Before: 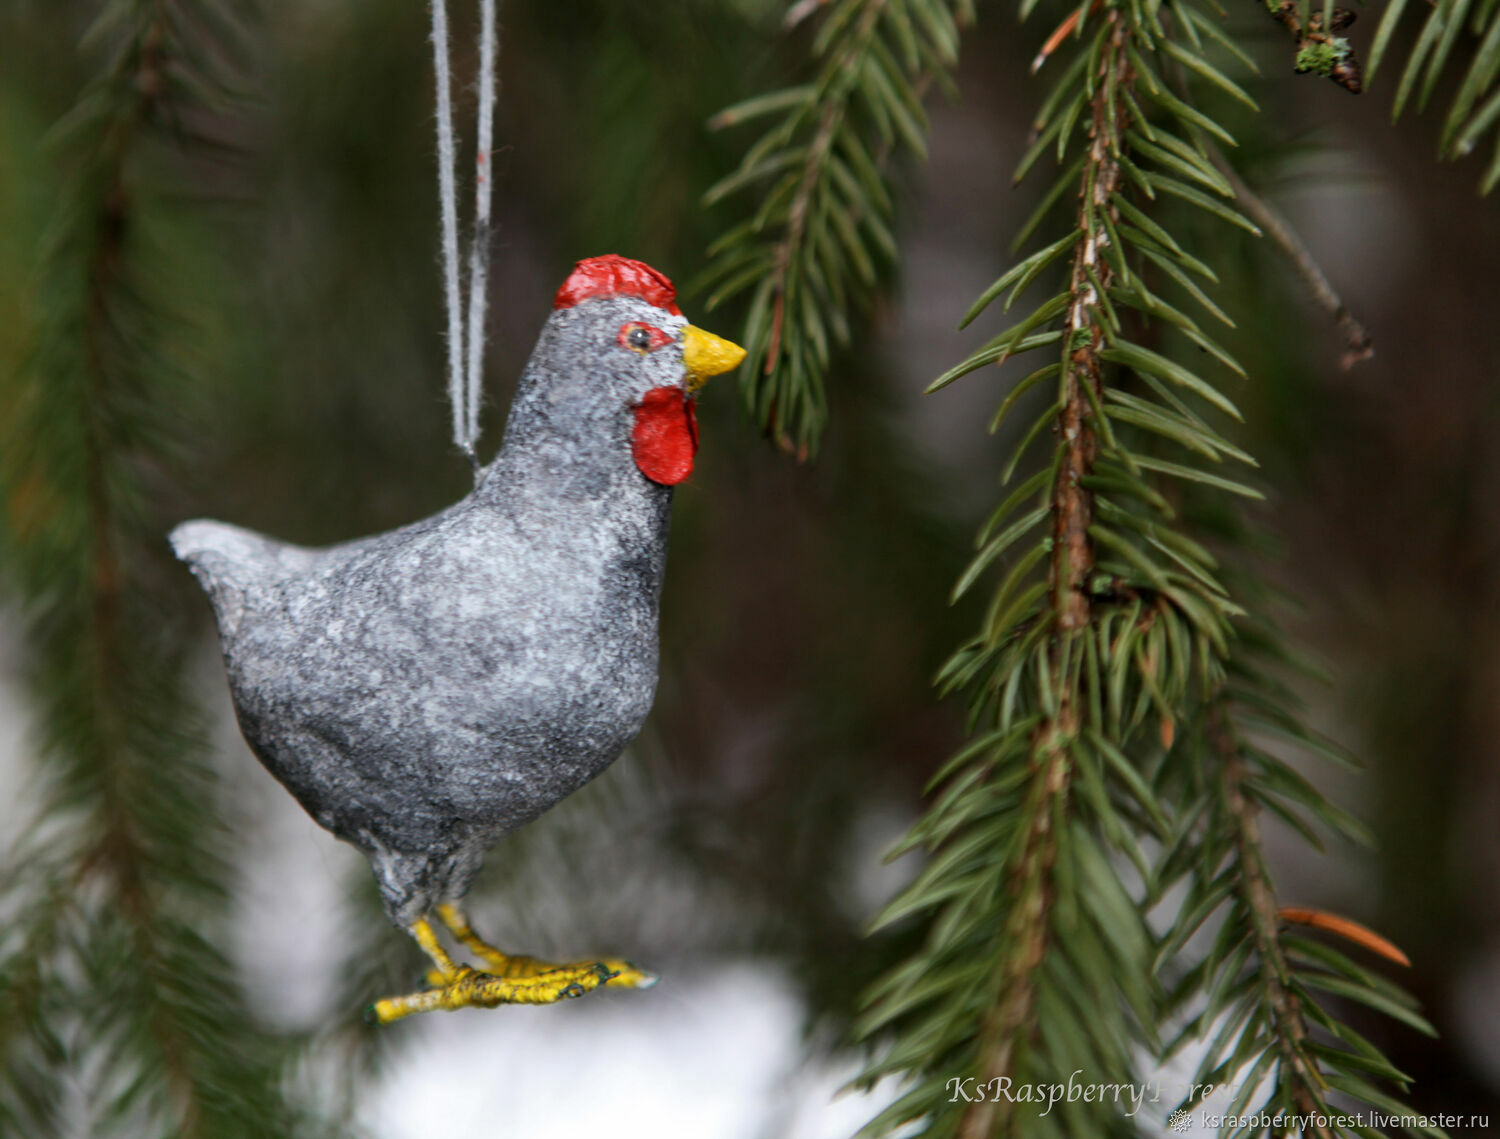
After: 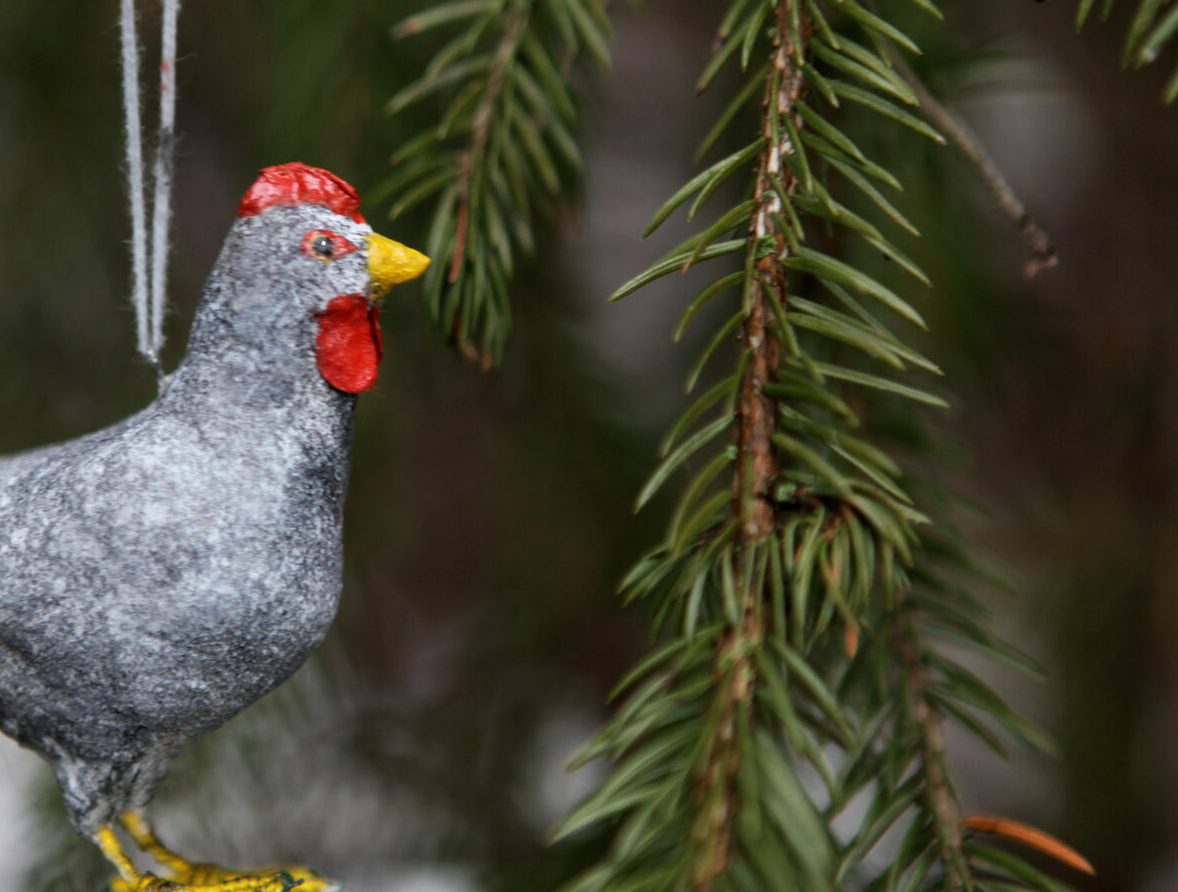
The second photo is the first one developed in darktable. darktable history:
crop and rotate: left 21.092%, top 8.09%, right 0.326%, bottom 13.542%
